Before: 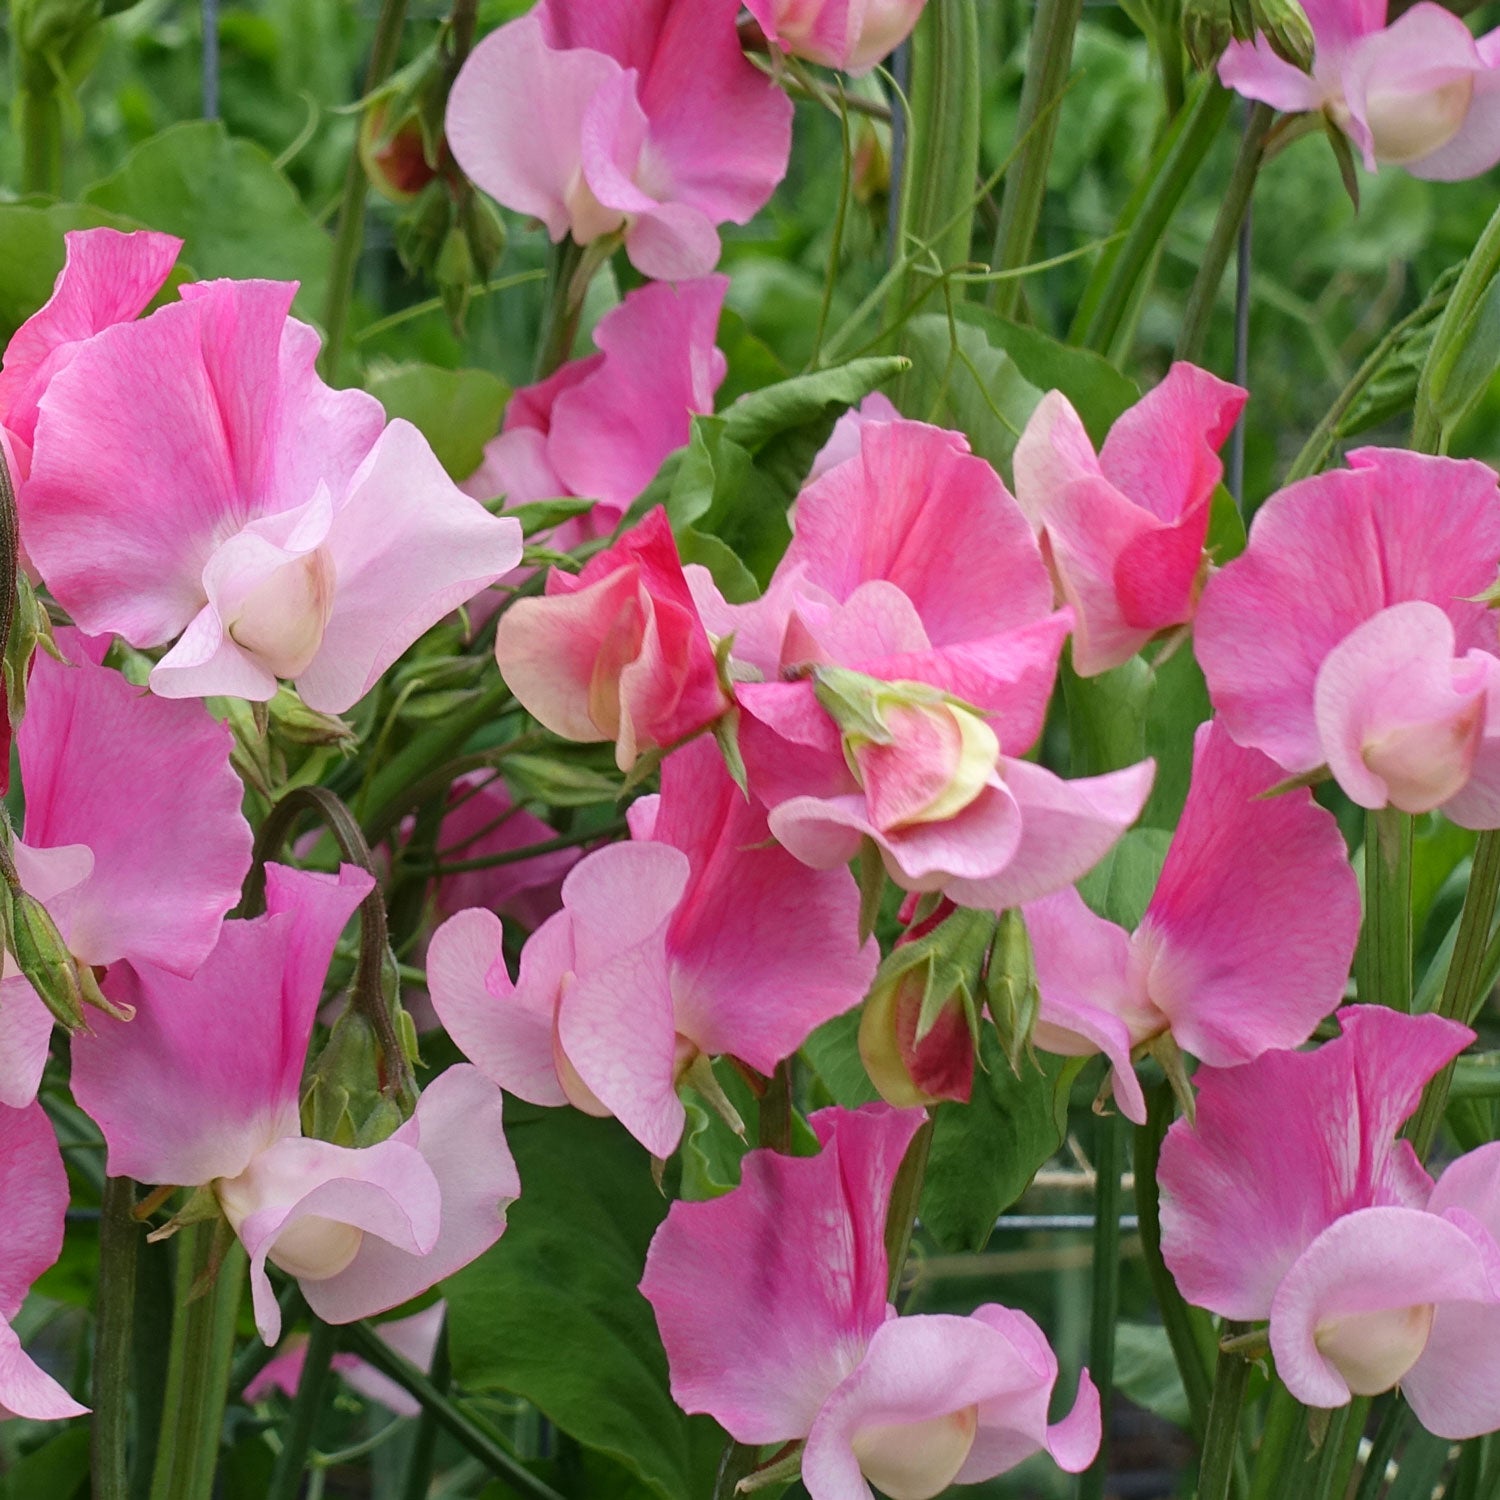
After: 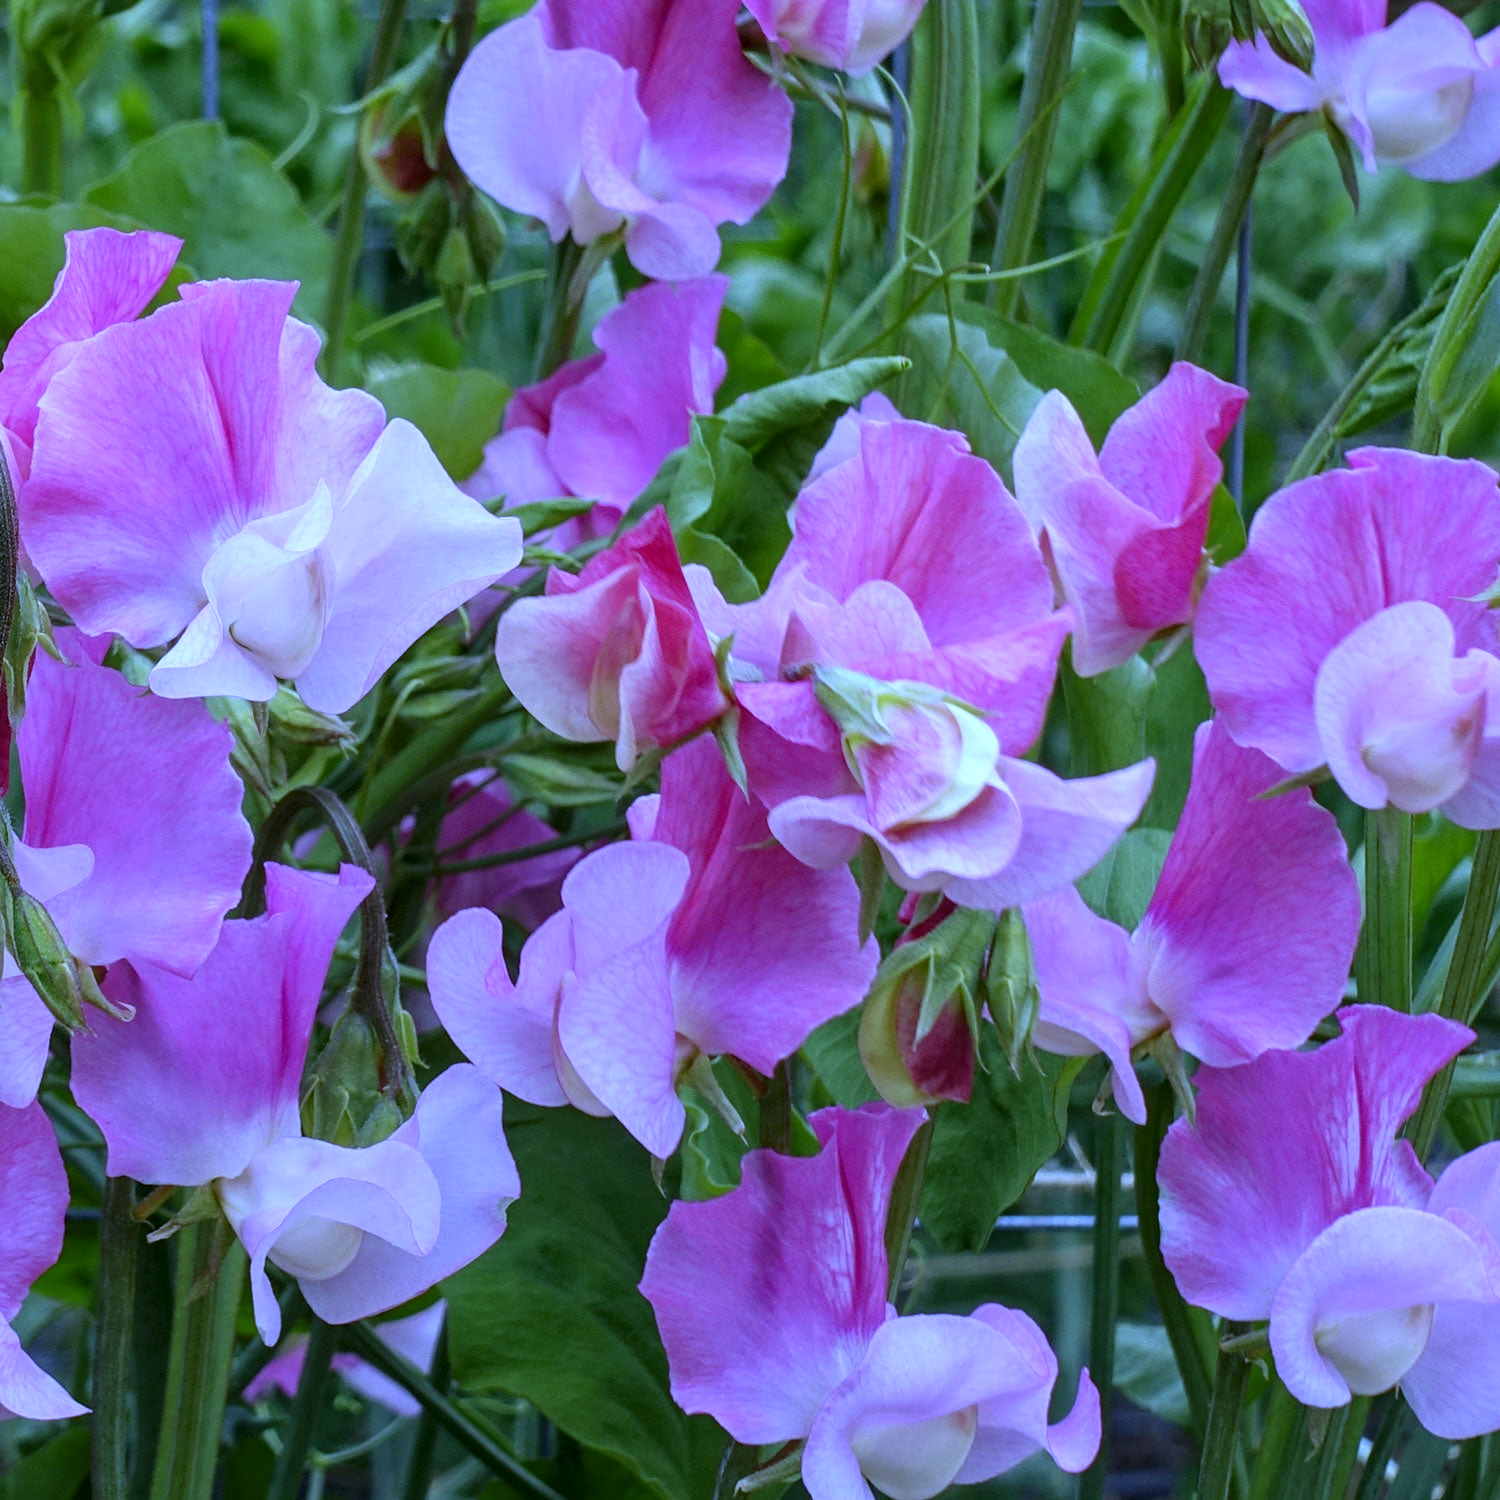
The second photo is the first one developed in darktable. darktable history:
white balance: red 0.766, blue 1.537
local contrast: on, module defaults
